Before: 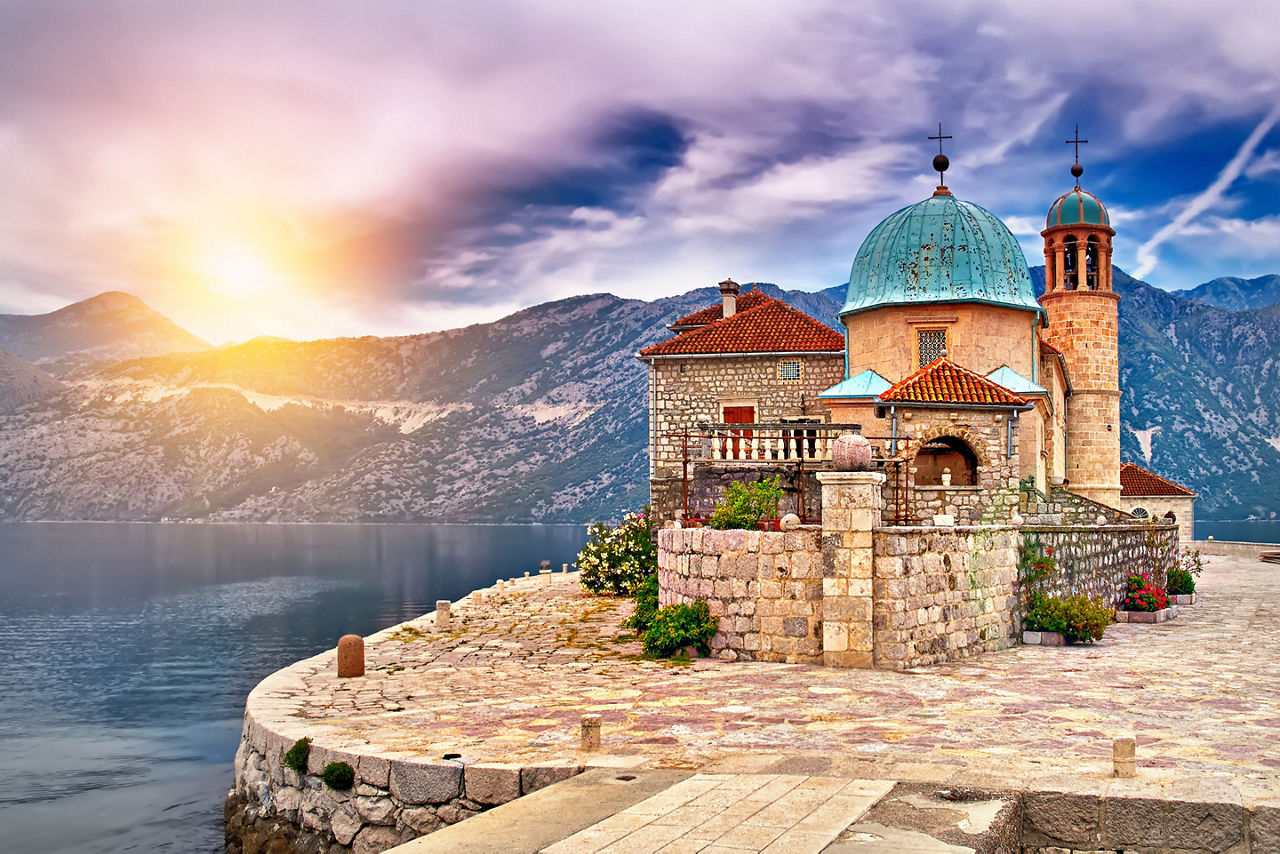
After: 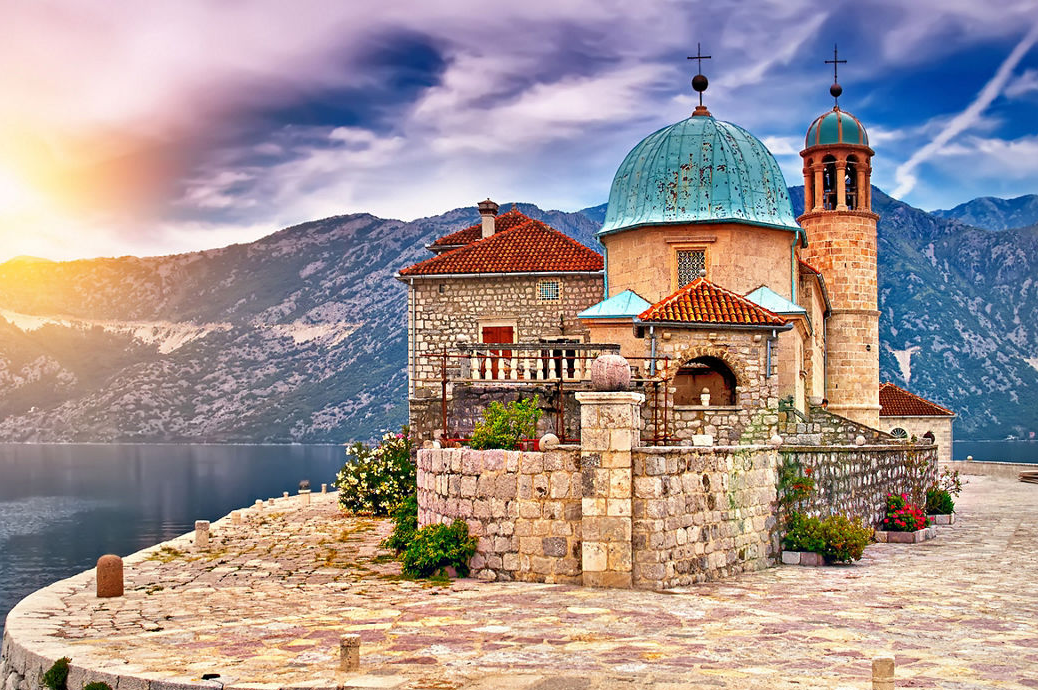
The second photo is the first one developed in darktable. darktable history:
crop: left 18.895%, top 9.44%, right 0%, bottom 9.744%
